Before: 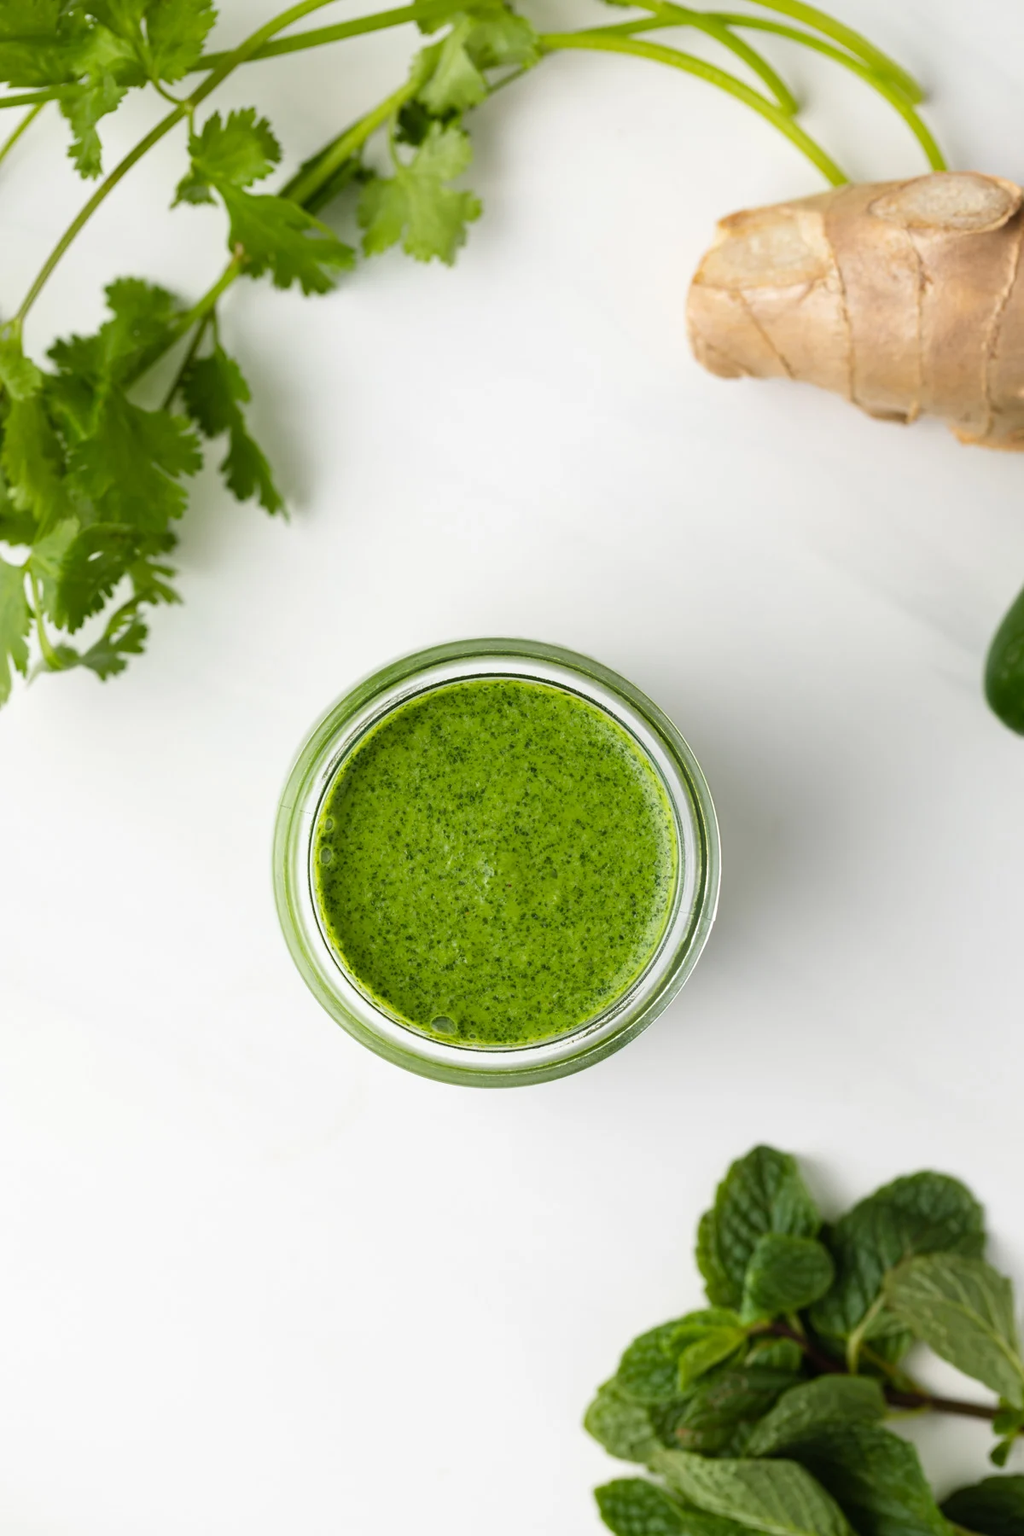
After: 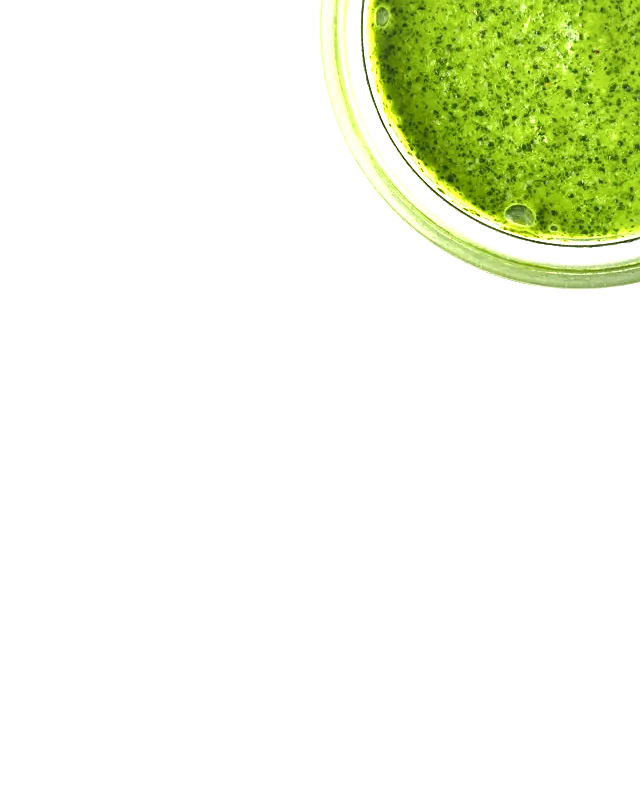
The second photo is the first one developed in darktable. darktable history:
crop and rotate: top 54.778%, right 46.61%, bottom 0.159%
exposure: black level correction -0.005, exposure 1 EV, compensate highlight preservation false
sharpen: radius 1.272, amount 0.305, threshold 0
local contrast: mode bilateral grid, contrast 25, coarseness 60, detail 151%, midtone range 0.2
